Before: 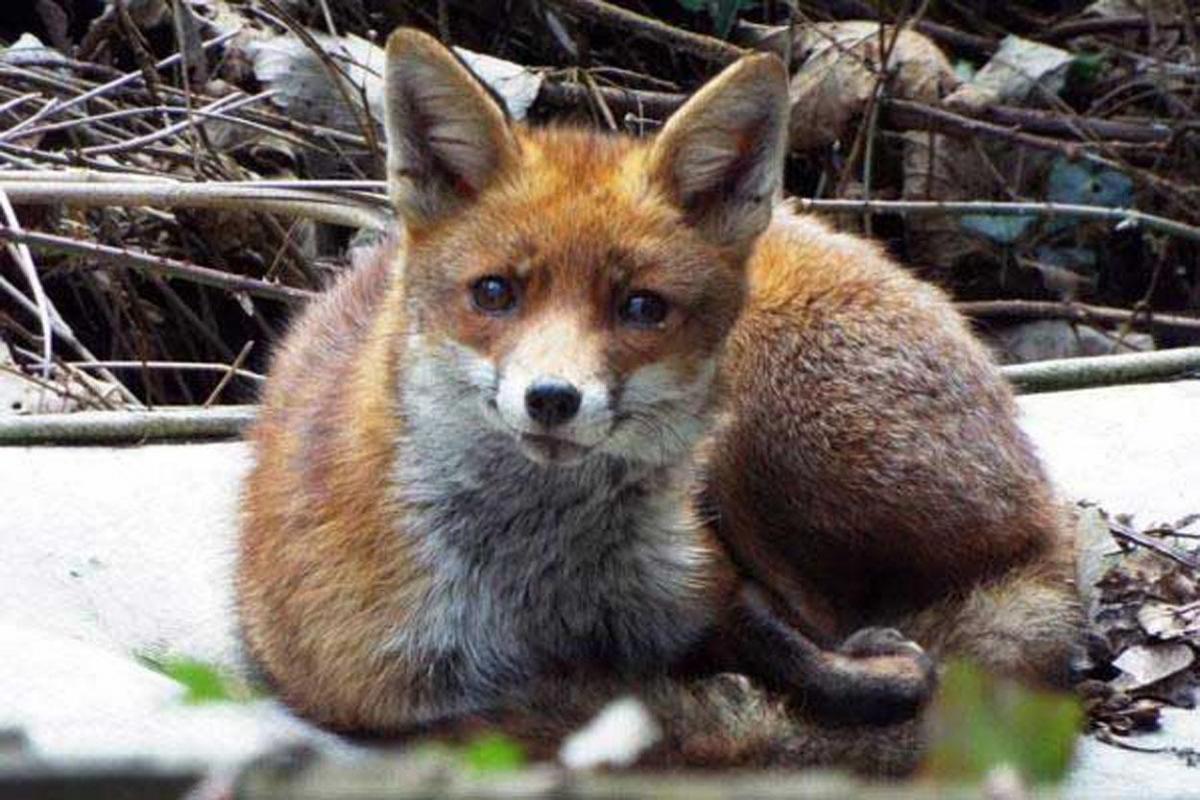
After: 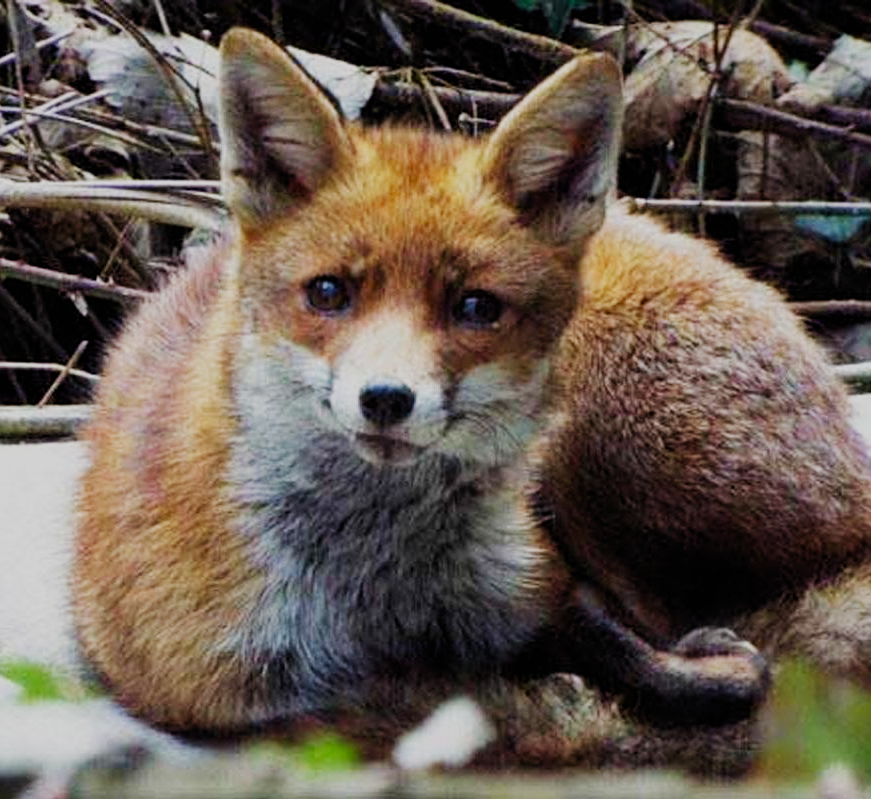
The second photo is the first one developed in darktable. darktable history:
sharpen: amount 0.207
crop: left 13.889%, top 0%, right 13.465%
filmic rgb: black relative exposure -7.65 EV, white relative exposure 4.56 EV, hardness 3.61, contrast 1.113, preserve chrominance no, color science v5 (2021), iterations of high-quality reconstruction 0, contrast in shadows safe, contrast in highlights safe
velvia: on, module defaults
